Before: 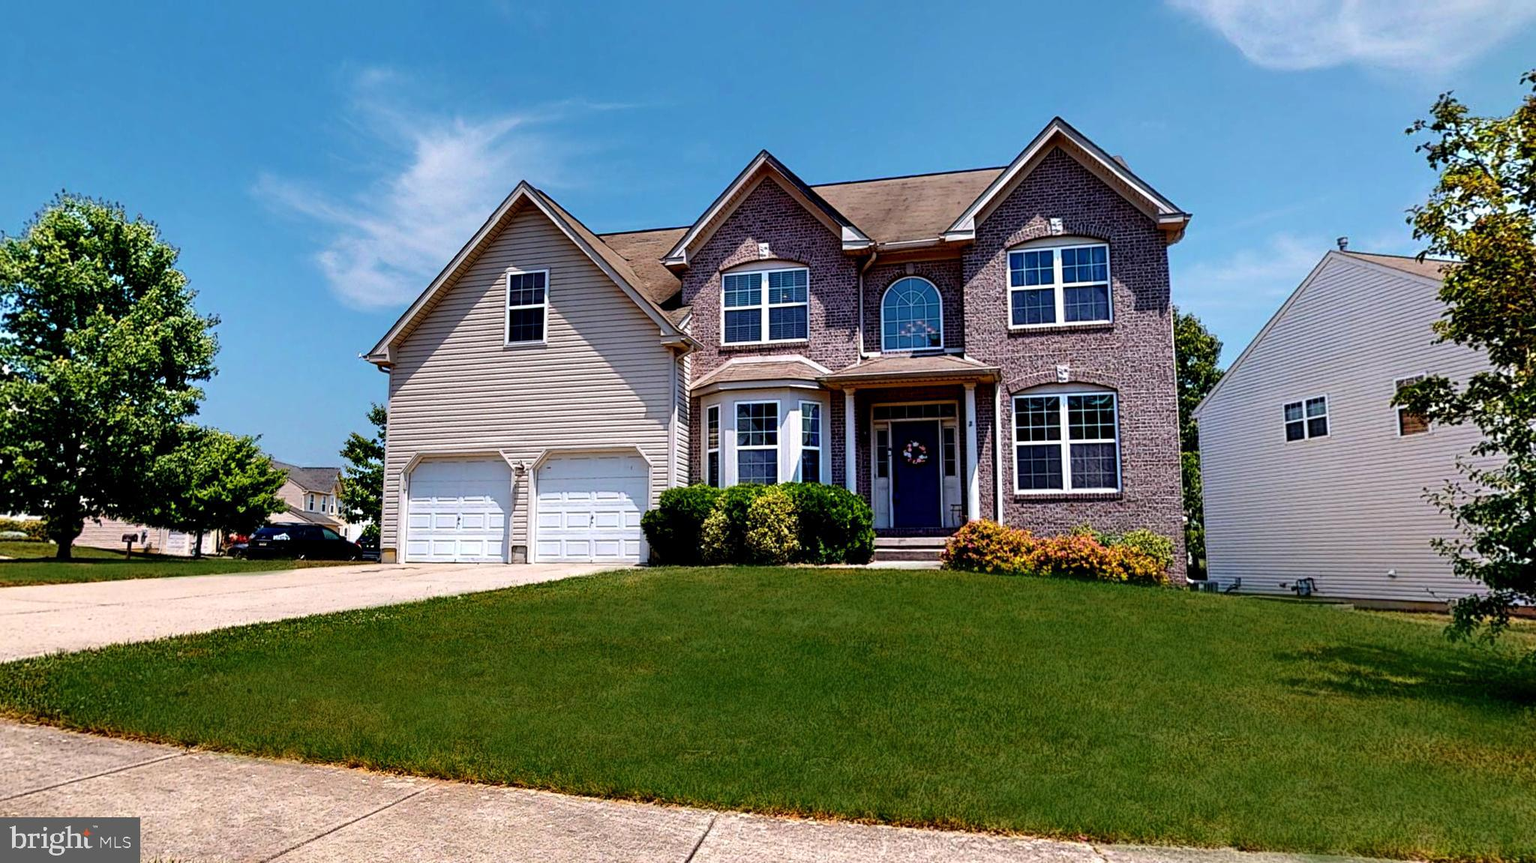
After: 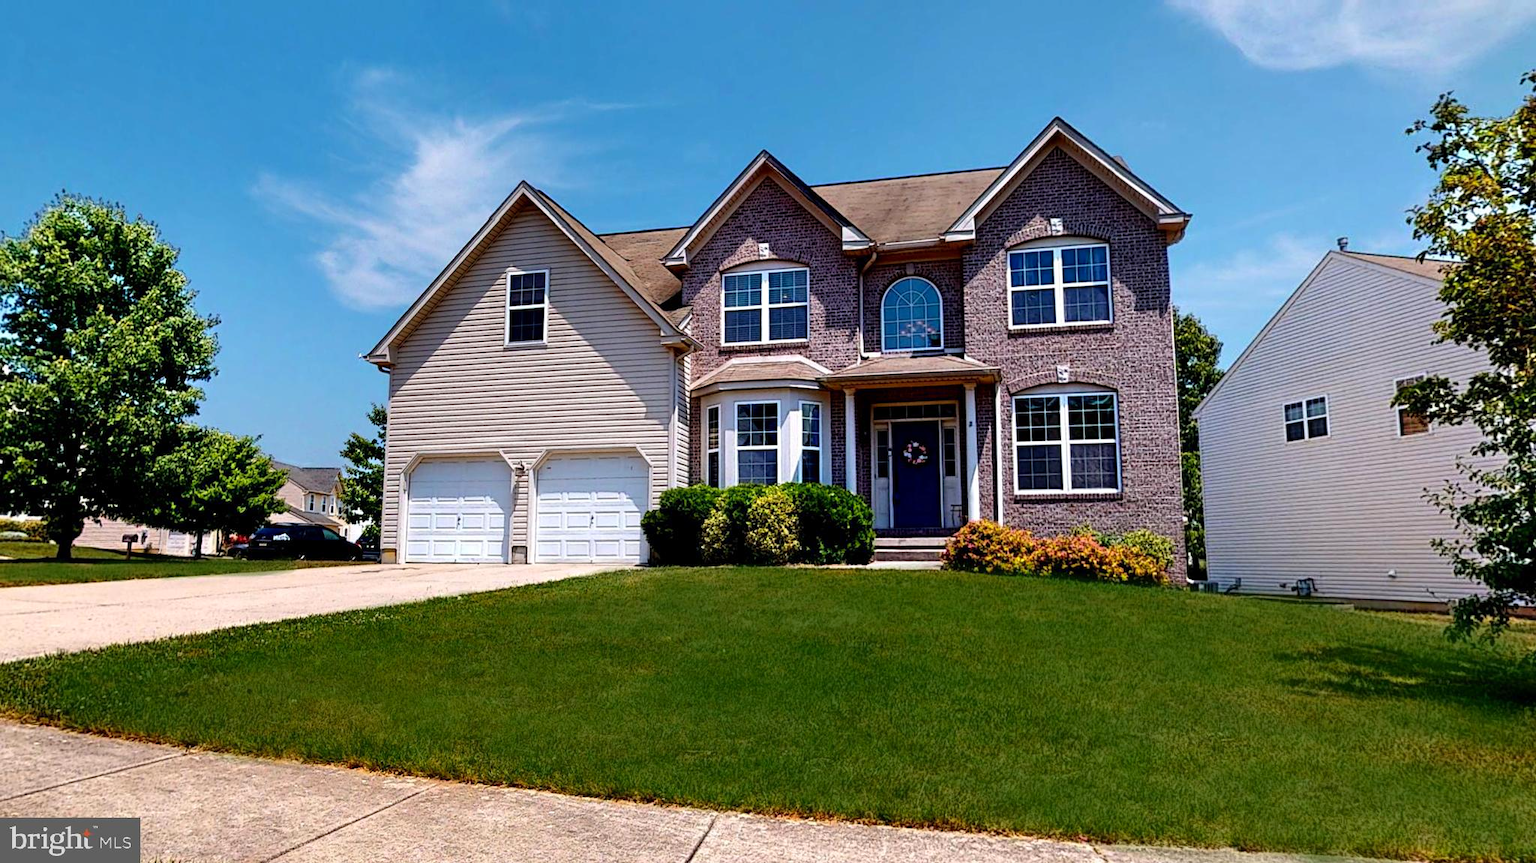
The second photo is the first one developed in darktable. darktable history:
contrast brightness saturation: contrast 0.035, saturation 0.068
